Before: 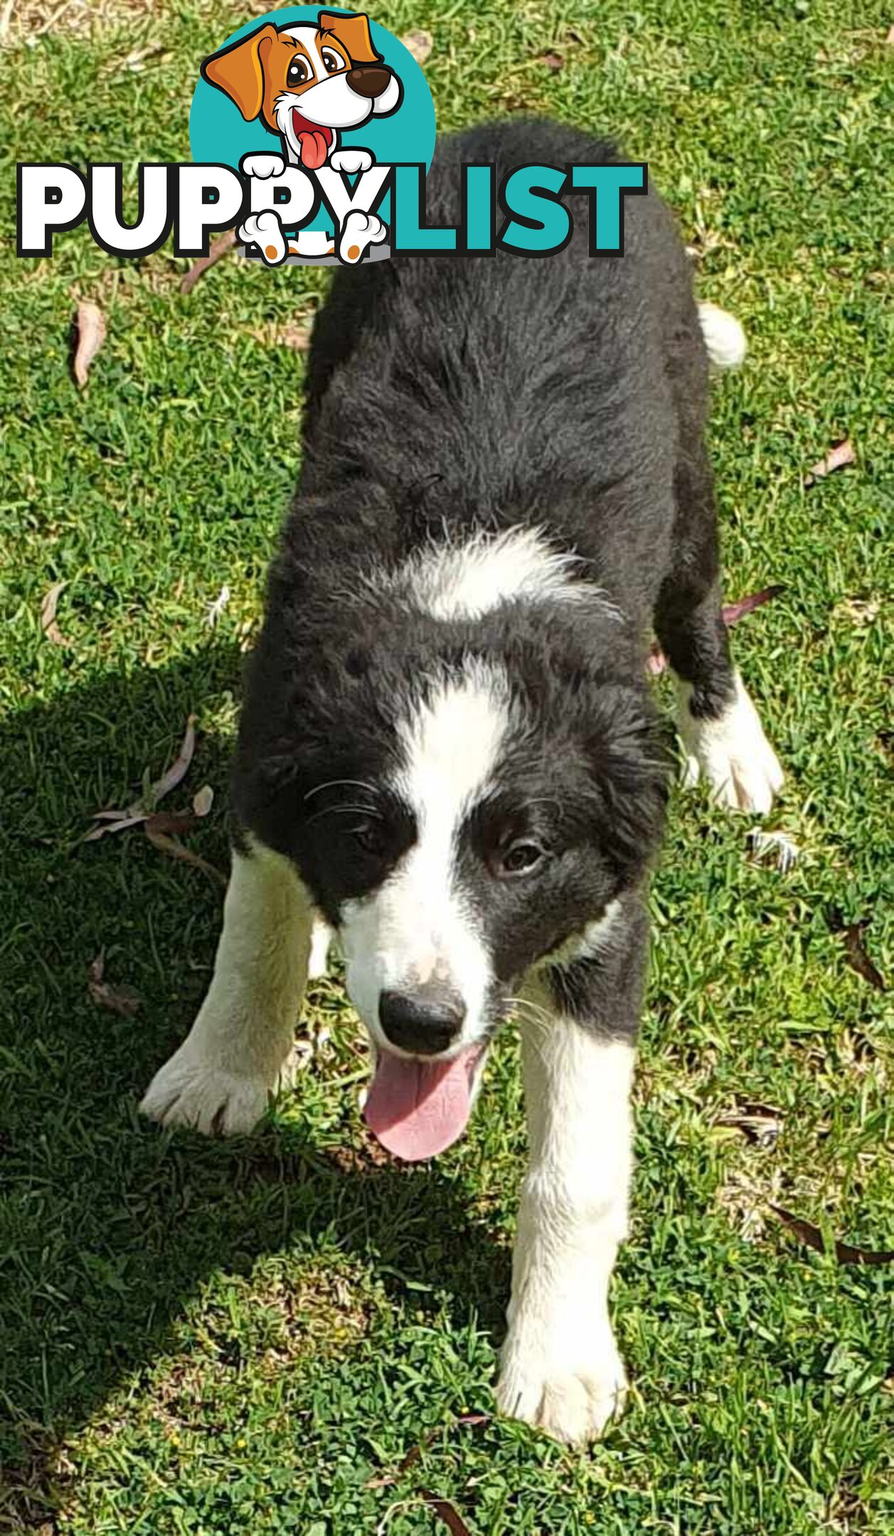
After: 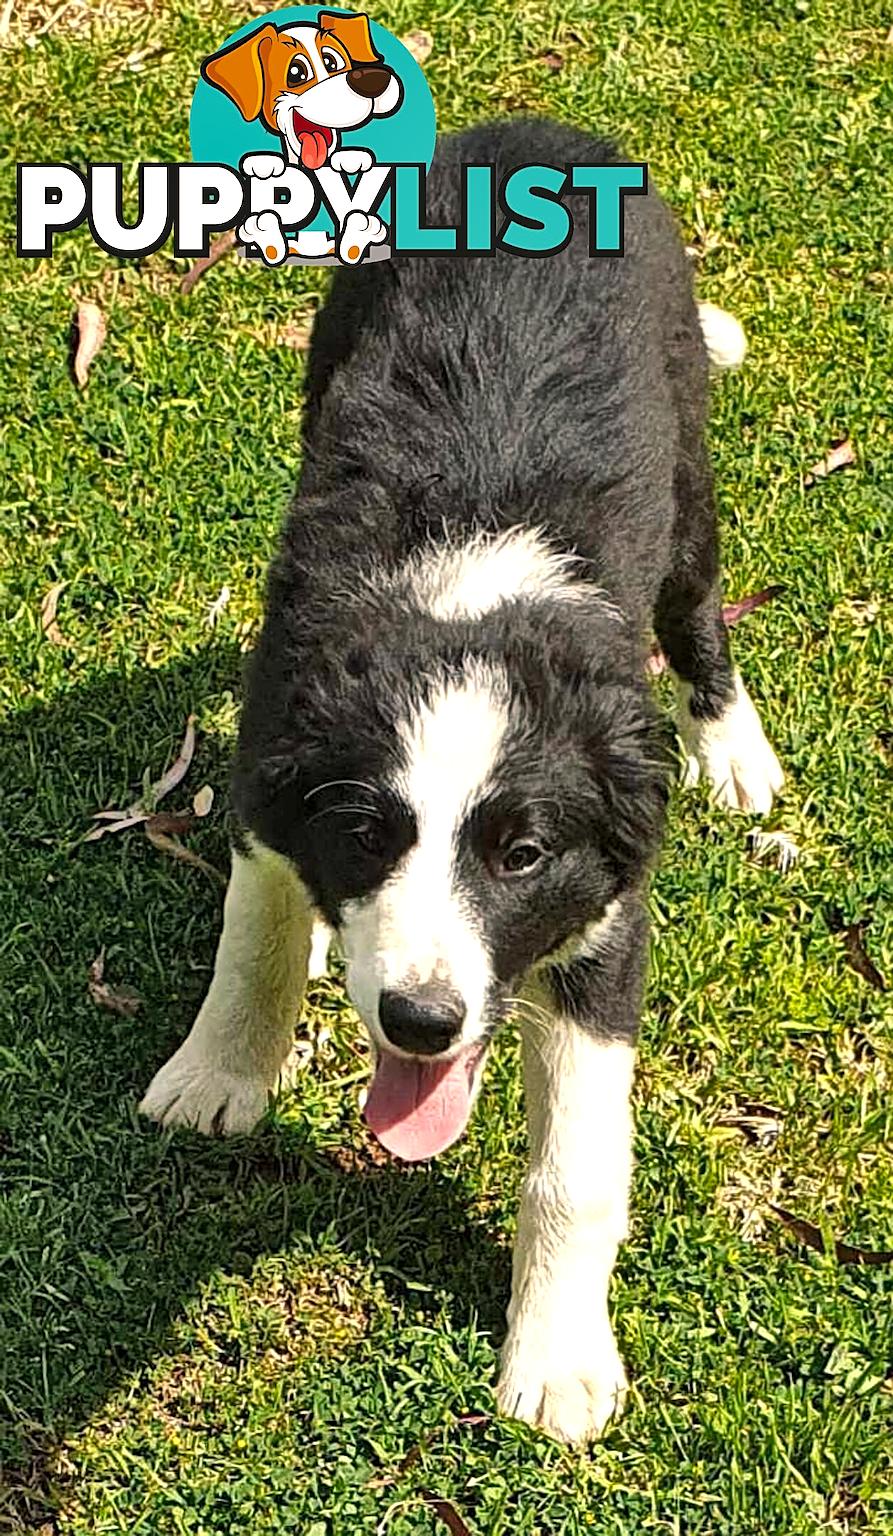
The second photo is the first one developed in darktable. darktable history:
local contrast: highlights 102%, shadows 97%, detail 119%, midtone range 0.2
color balance rgb: highlights gain › chroma 2.847%, highlights gain › hue 60.62°, perceptual saturation grading › global saturation 10.398%, perceptual brilliance grading › global brilliance 1.331%, perceptual brilliance grading › highlights 7.572%, perceptual brilliance grading › shadows -3.21%
sharpen: amount 0.491
shadows and highlights: shadows 58.96, shadows color adjustment 98%, highlights color adjustment 59.01%, soften with gaussian
